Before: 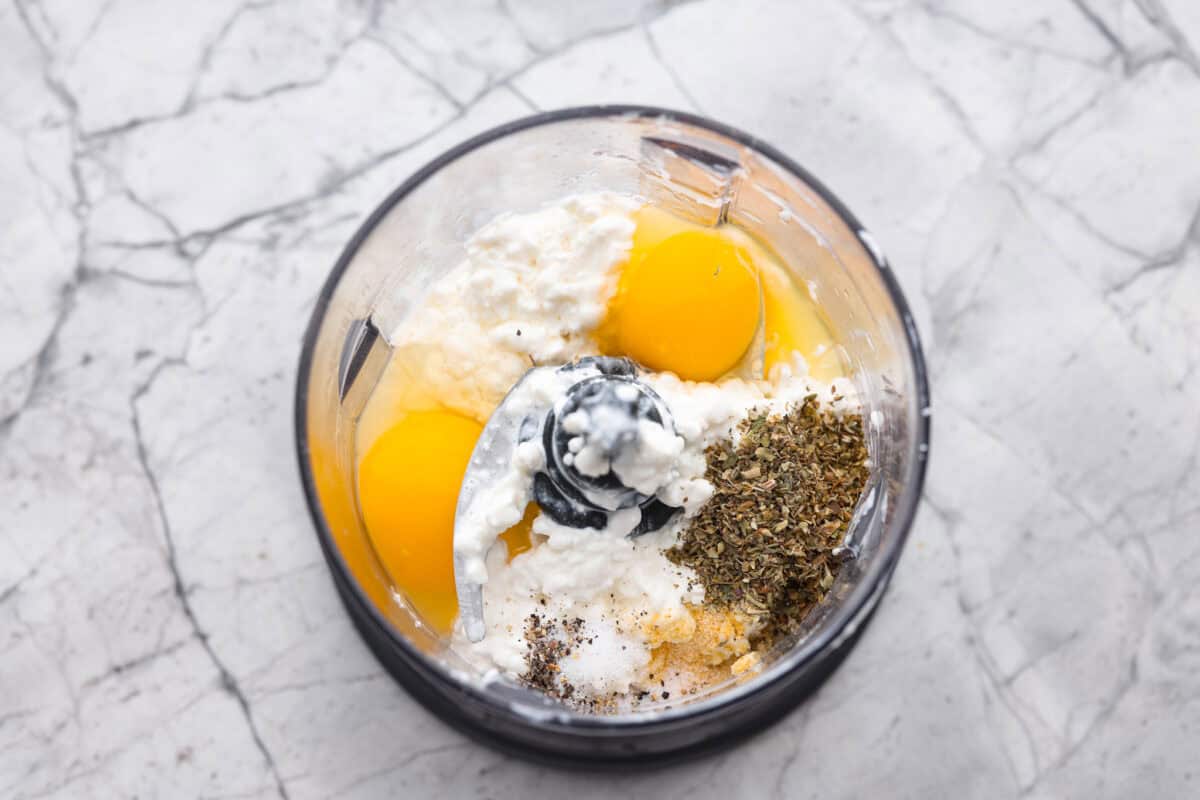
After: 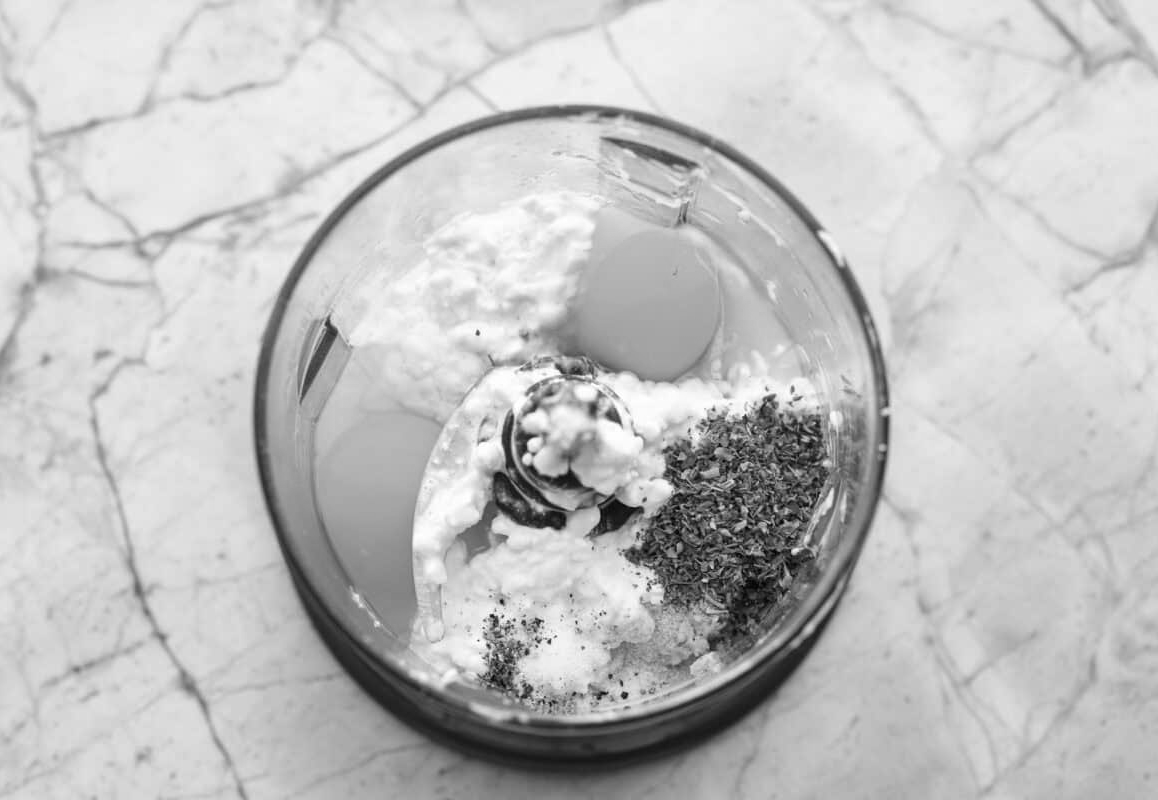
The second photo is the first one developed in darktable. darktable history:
crop and rotate: left 3.439%
color calibration: output gray [0.267, 0.423, 0.267, 0], illuminant custom, x 0.389, y 0.387, temperature 3838.93 K
